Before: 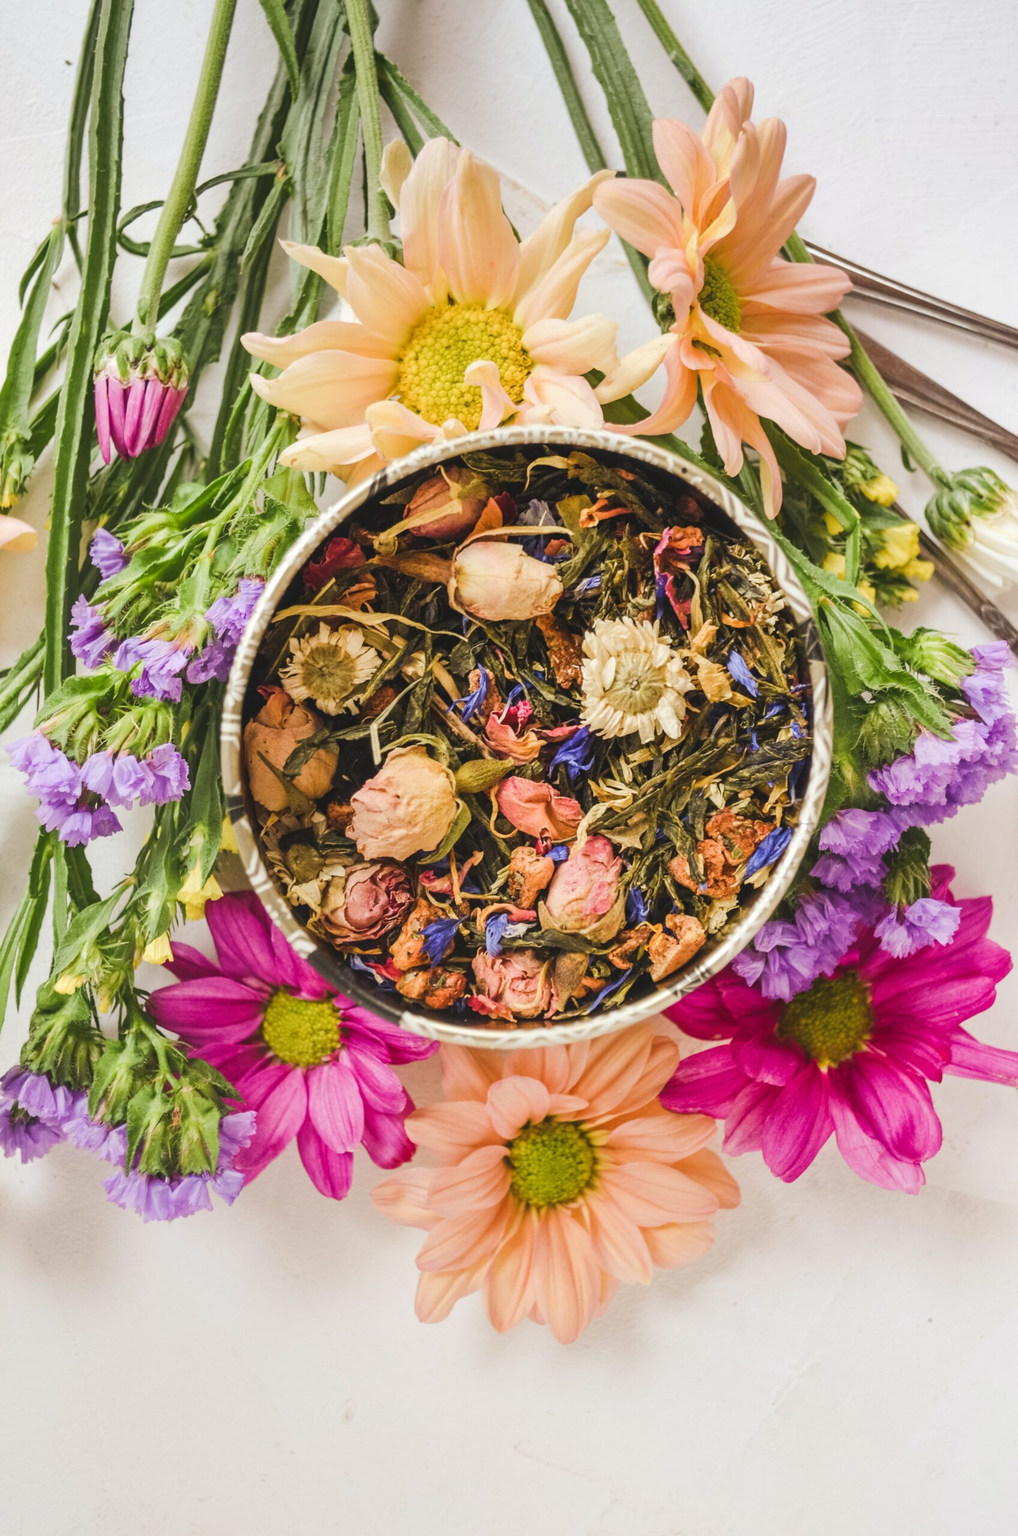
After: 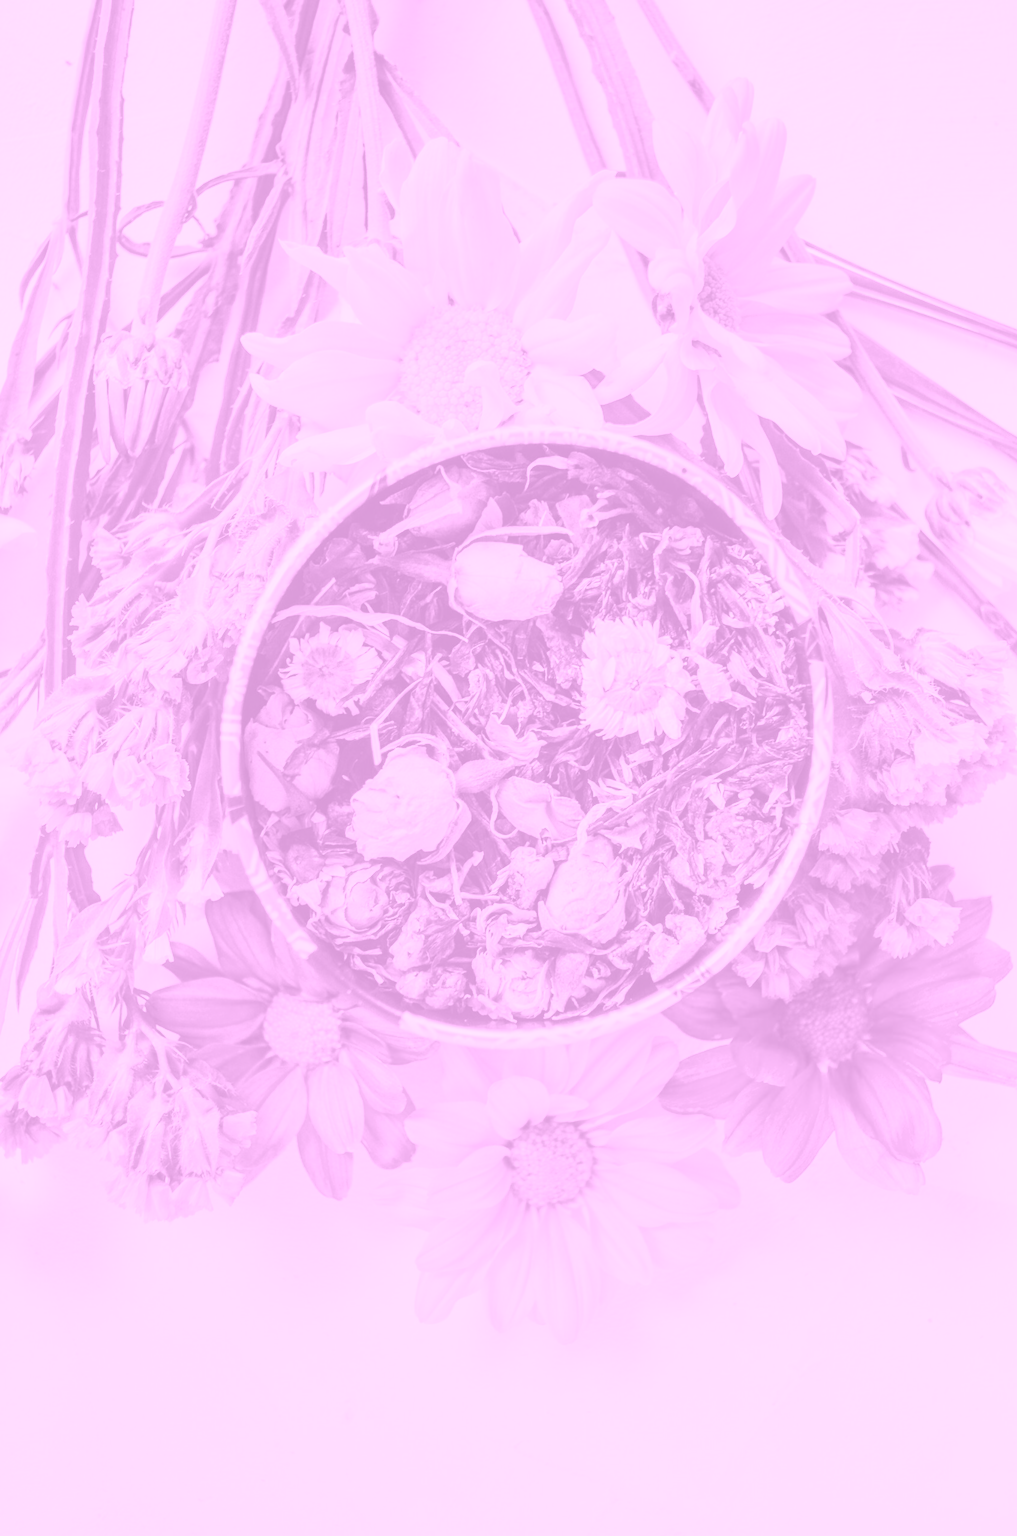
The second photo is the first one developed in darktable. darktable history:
colorize: hue 331.2°, saturation 75%, source mix 30.28%, lightness 70.52%, version 1
color balance rgb: perceptual saturation grading › global saturation 25%, perceptual brilliance grading › mid-tones 10%, perceptual brilliance grading › shadows 15%, global vibrance 20%
